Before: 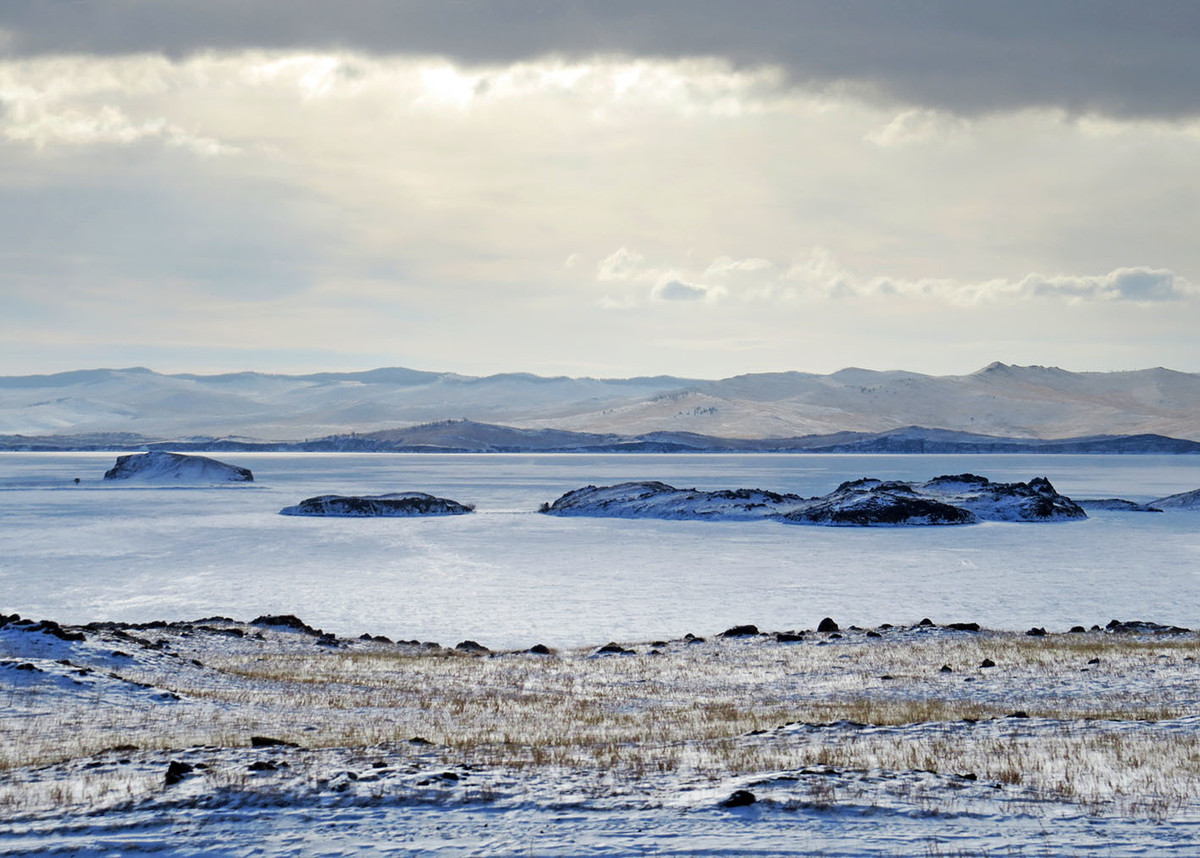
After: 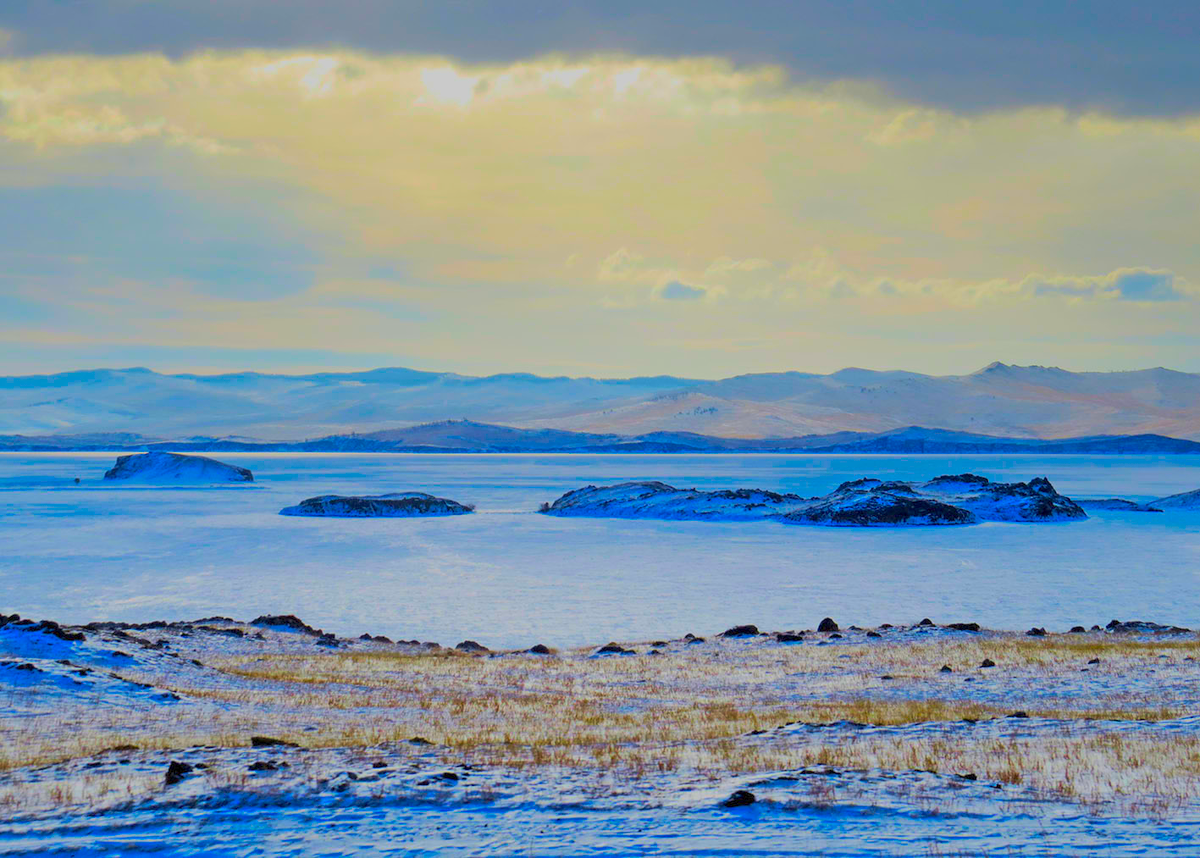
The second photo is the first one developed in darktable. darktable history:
velvia: on, module defaults
color balance rgb: power › hue 311.84°, linear chroma grading › highlights 99.411%, linear chroma grading › global chroma 23.643%, perceptual saturation grading › global saturation 31.103%, contrast -29.948%
